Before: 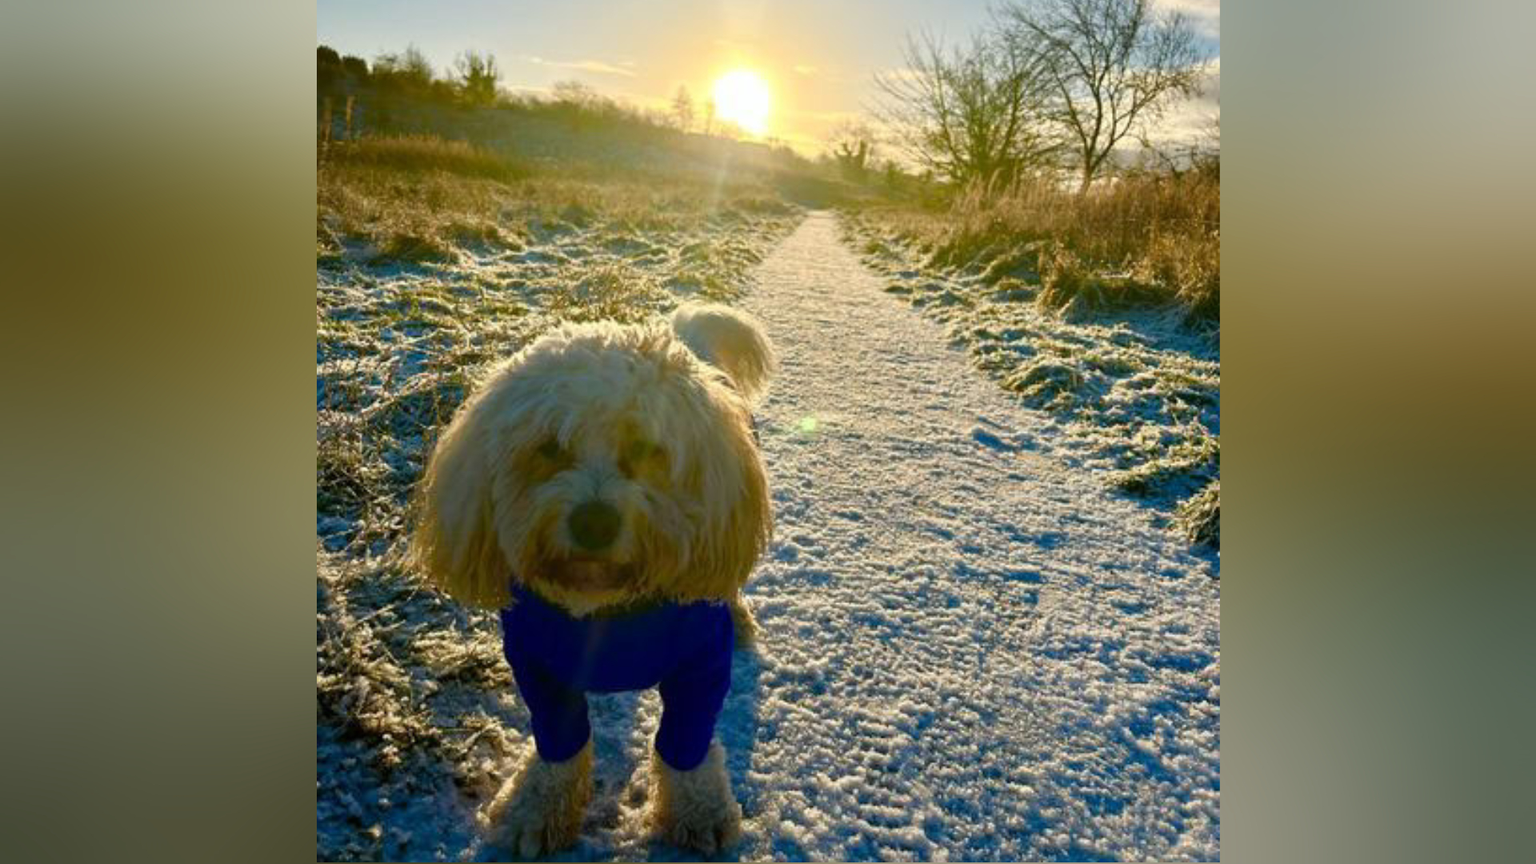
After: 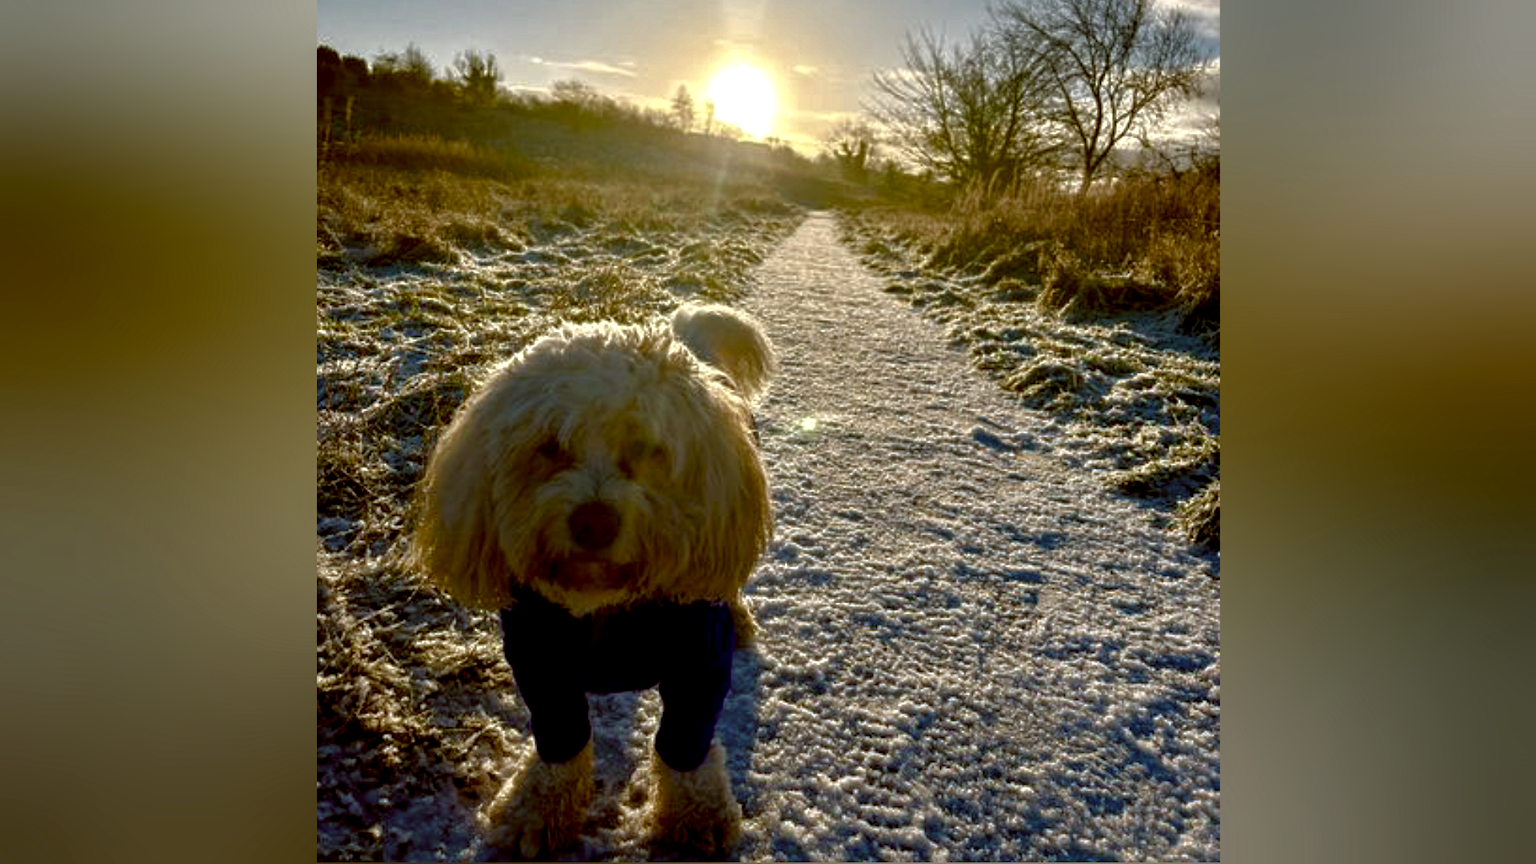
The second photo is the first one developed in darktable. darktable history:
local contrast: highlights 80%, shadows 57%, detail 175%, midtone range 0.602
base curve: curves: ch0 [(0, 0) (0.826, 0.587) (1, 1)]
color balance: lift [1, 1.011, 0.999, 0.989], gamma [1.109, 1.045, 1.039, 0.955], gain [0.917, 0.936, 0.952, 1.064], contrast 2.32%, contrast fulcrum 19%, output saturation 101%
